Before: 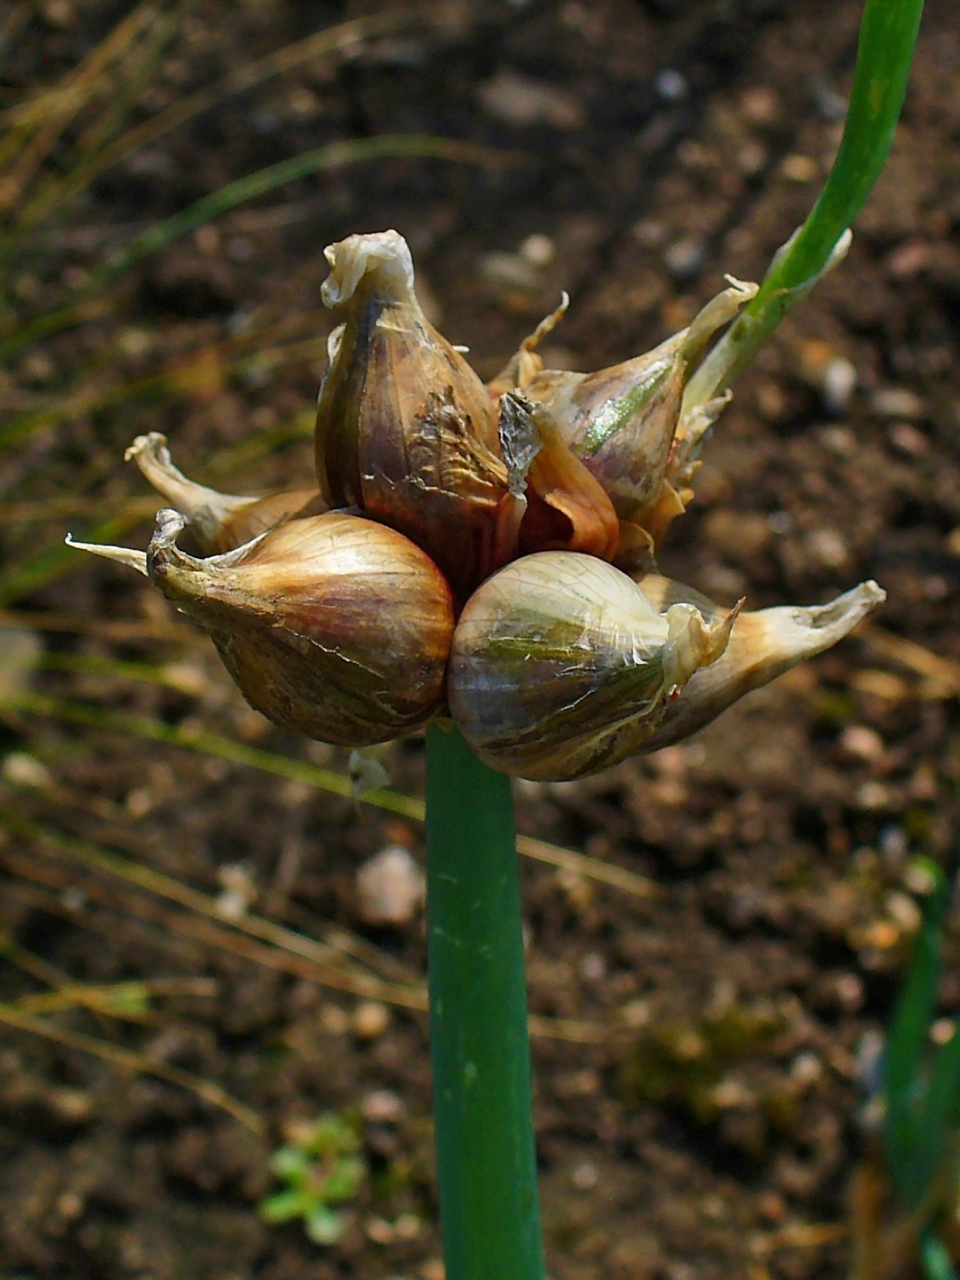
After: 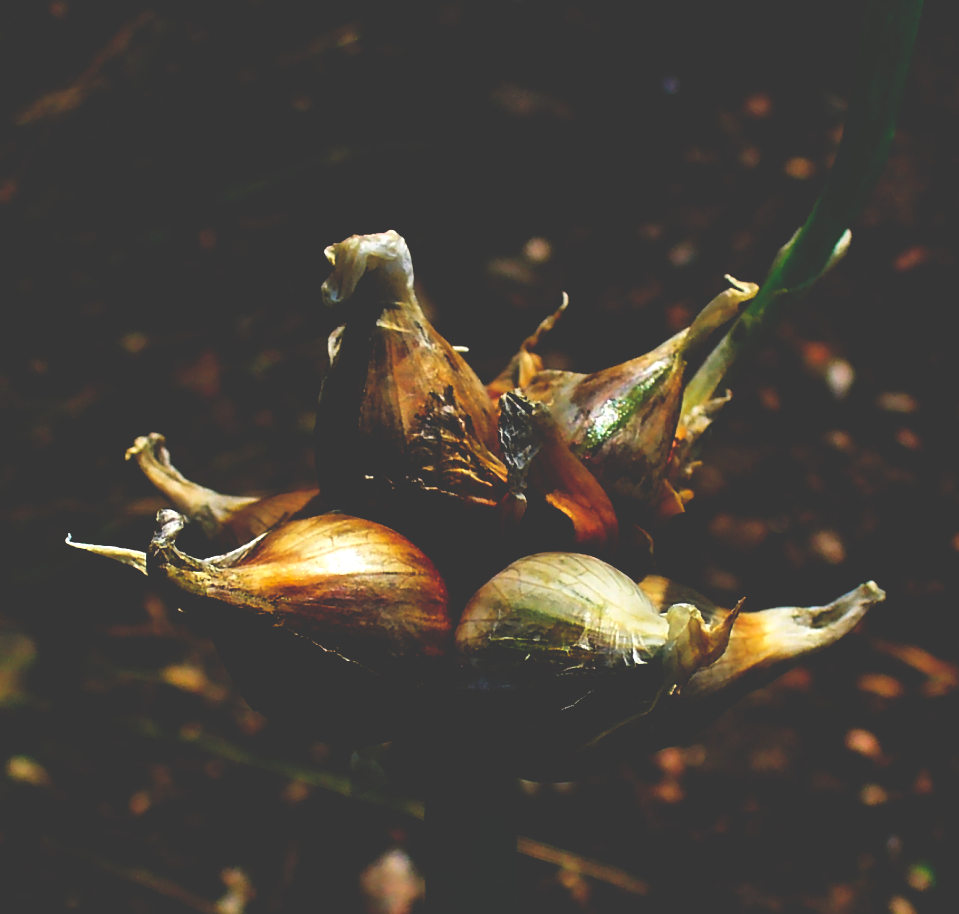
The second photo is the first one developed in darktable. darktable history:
crop: bottom 28.576%
base curve: curves: ch0 [(0, 0.036) (0.083, 0.04) (0.804, 1)], preserve colors none
